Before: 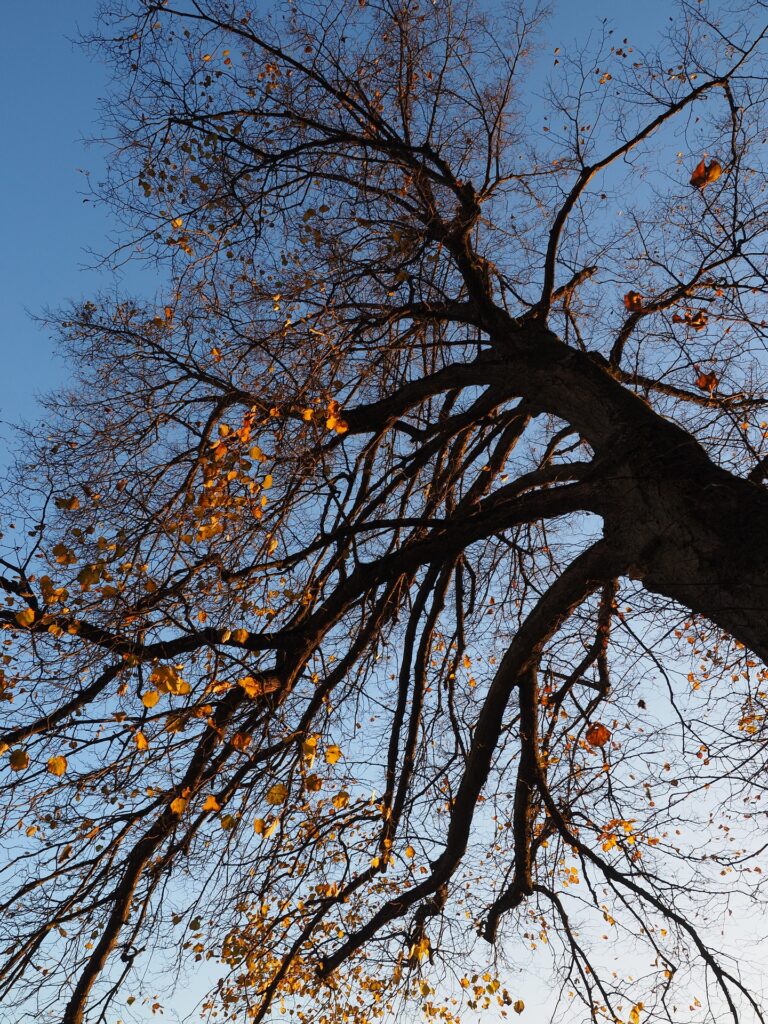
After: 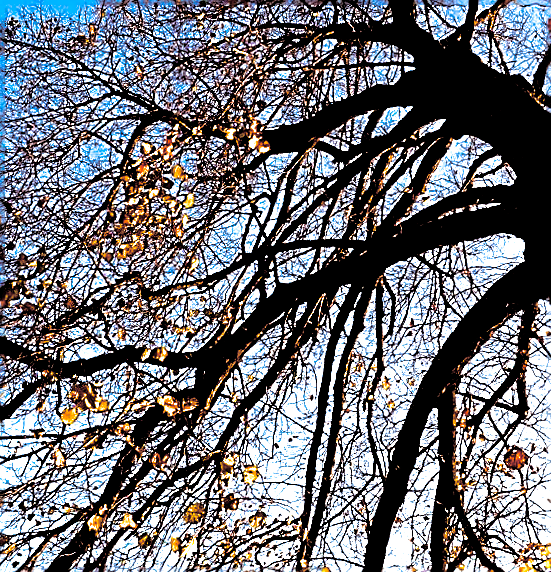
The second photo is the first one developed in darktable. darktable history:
crop: left 11.123%, top 27.61%, right 18.3%, bottom 17.034%
sharpen: amount 1.861
white balance: red 1.009, blue 0.985
rotate and perspective: rotation 0.8°, automatic cropping off
color correction: highlights a* -0.137, highlights b* -5.91, shadows a* -0.137, shadows b* -0.137
color balance rgb: linear chroma grading › global chroma 10%, perceptual saturation grading › global saturation 40%, perceptual brilliance grading › global brilliance 30%, global vibrance 20%
split-toning: shadows › saturation 0.24, highlights › hue 54°, highlights › saturation 0.24
exposure: black level correction 0.025, exposure 0.182 EV, compensate highlight preservation false
